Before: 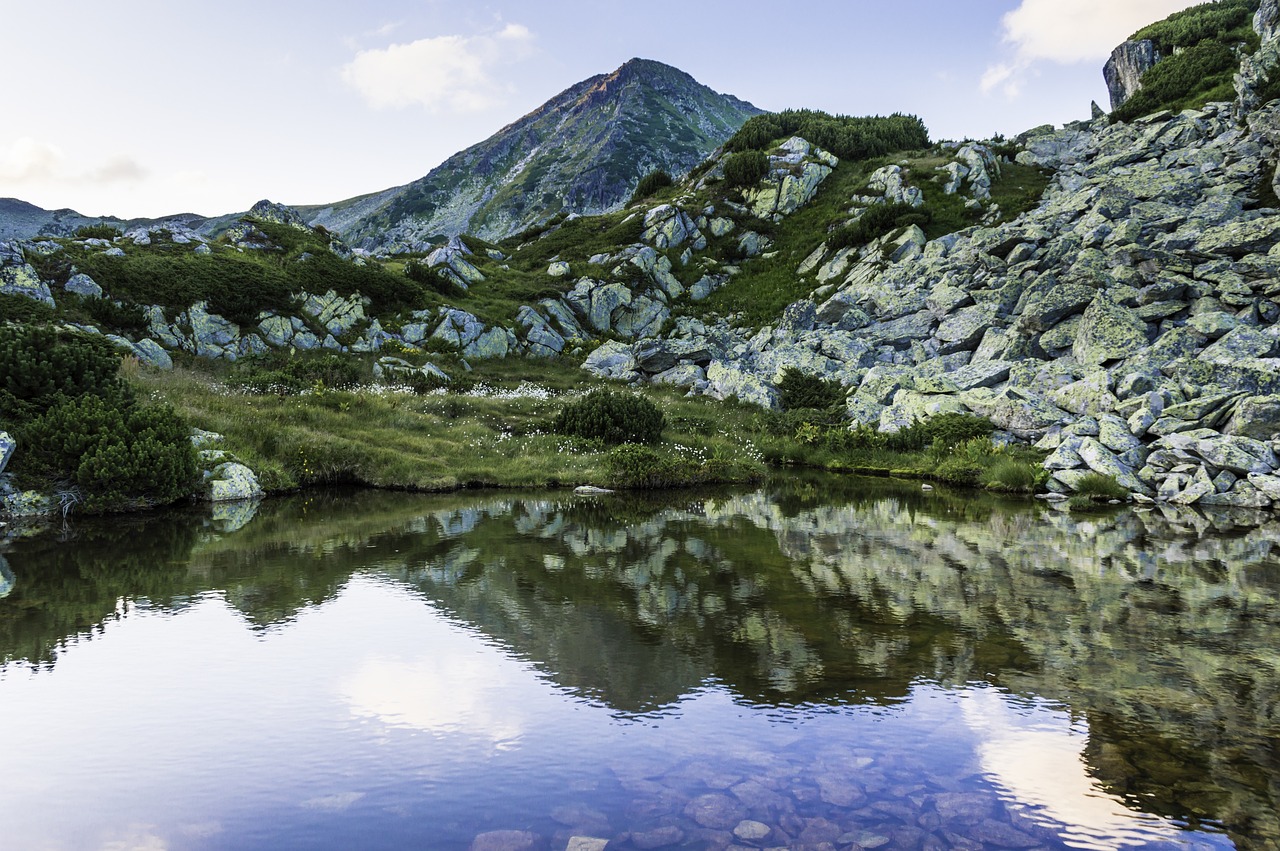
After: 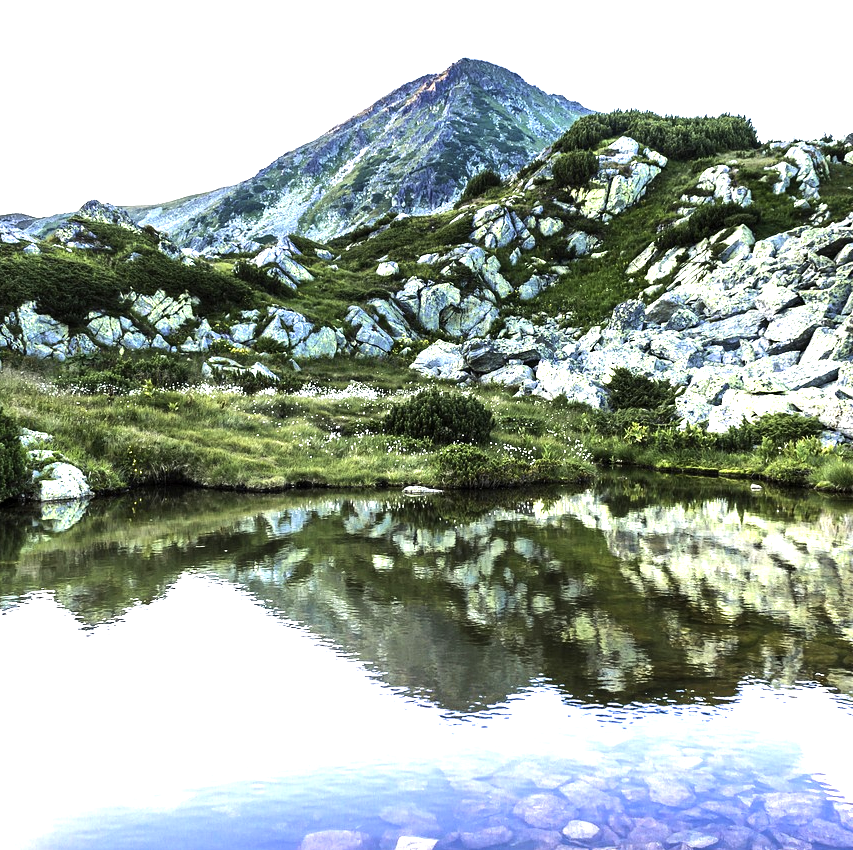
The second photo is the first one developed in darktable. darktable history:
tone equalizer: -8 EV -0.75 EV, -7 EV -0.7 EV, -6 EV -0.6 EV, -5 EV -0.4 EV, -3 EV 0.4 EV, -2 EV 0.6 EV, -1 EV 0.7 EV, +0 EV 0.75 EV, edges refinement/feathering 500, mask exposure compensation -1.57 EV, preserve details no
crop and rotate: left 13.409%, right 19.924%
exposure: exposure 1 EV, compensate highlight preservation false
